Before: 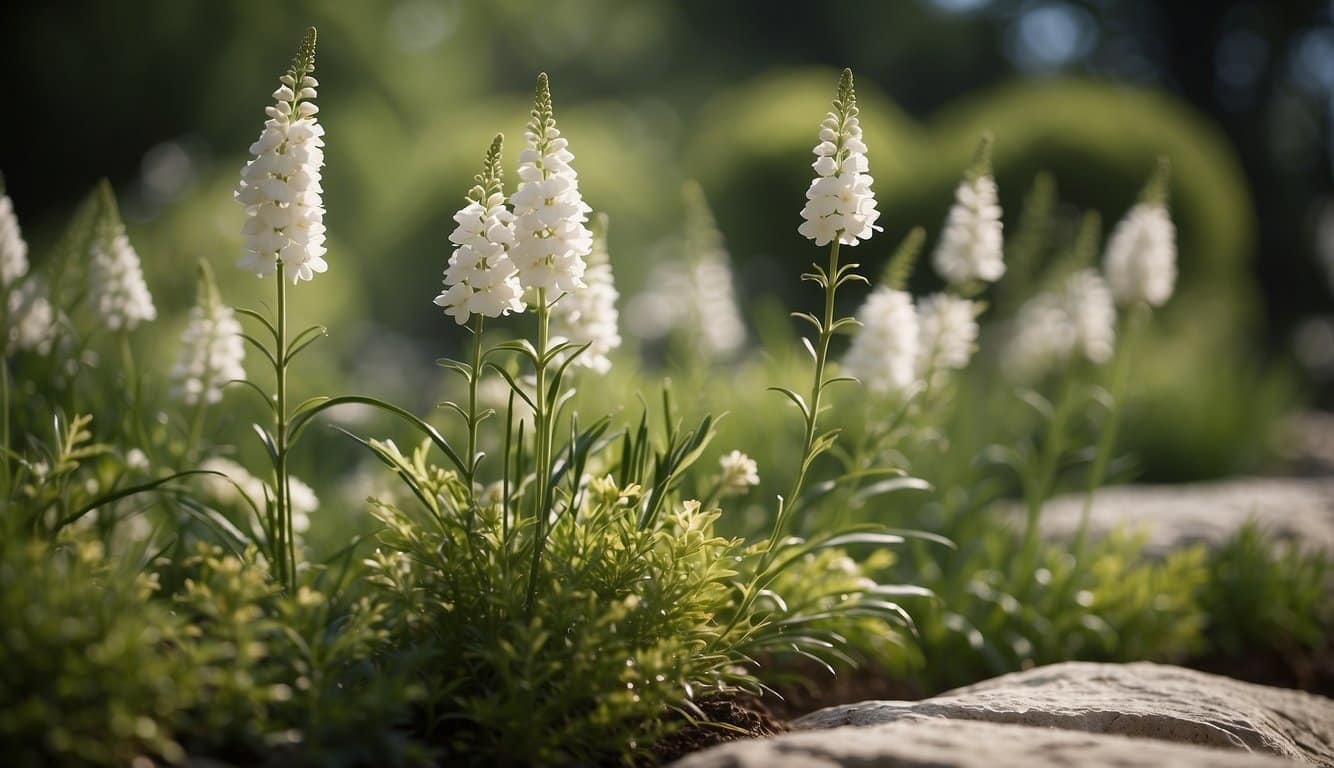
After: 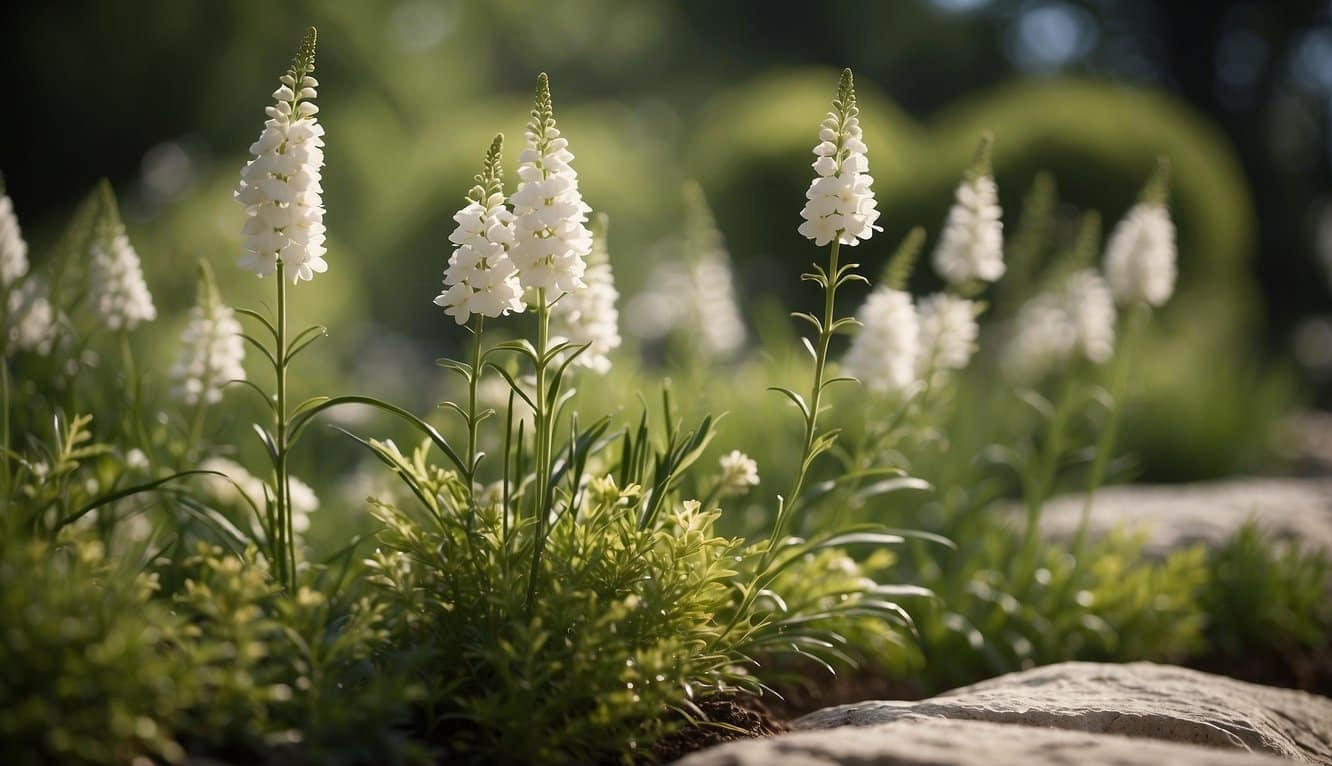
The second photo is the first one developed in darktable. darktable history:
crop: top 0.05%, bottom 0.098%
color calibration: x 0.342, y 0.356, temperature 5122 K
